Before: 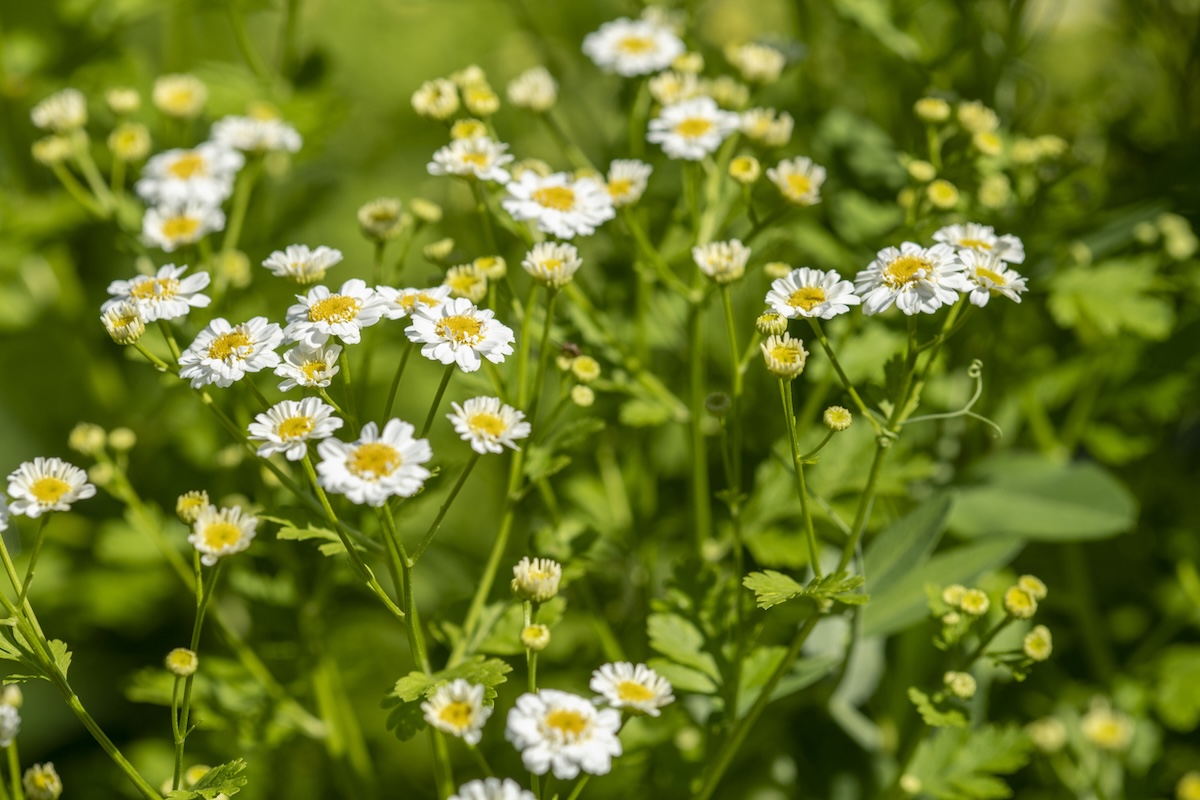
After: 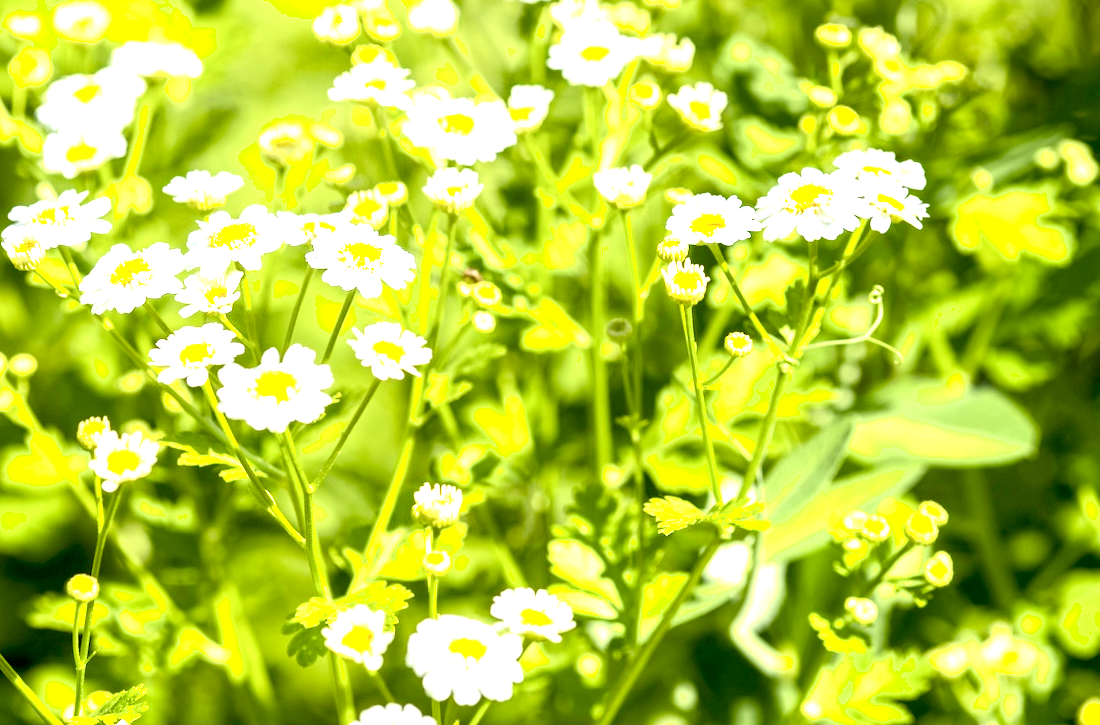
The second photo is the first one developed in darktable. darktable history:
shadows and highlights: shadows 1.08, highlights 39.7
crop and rotate: left 8.314%, top 9.299%
exposure: black level correction 0.006, exposure 2.071 EV, compensate highlight preservation false
